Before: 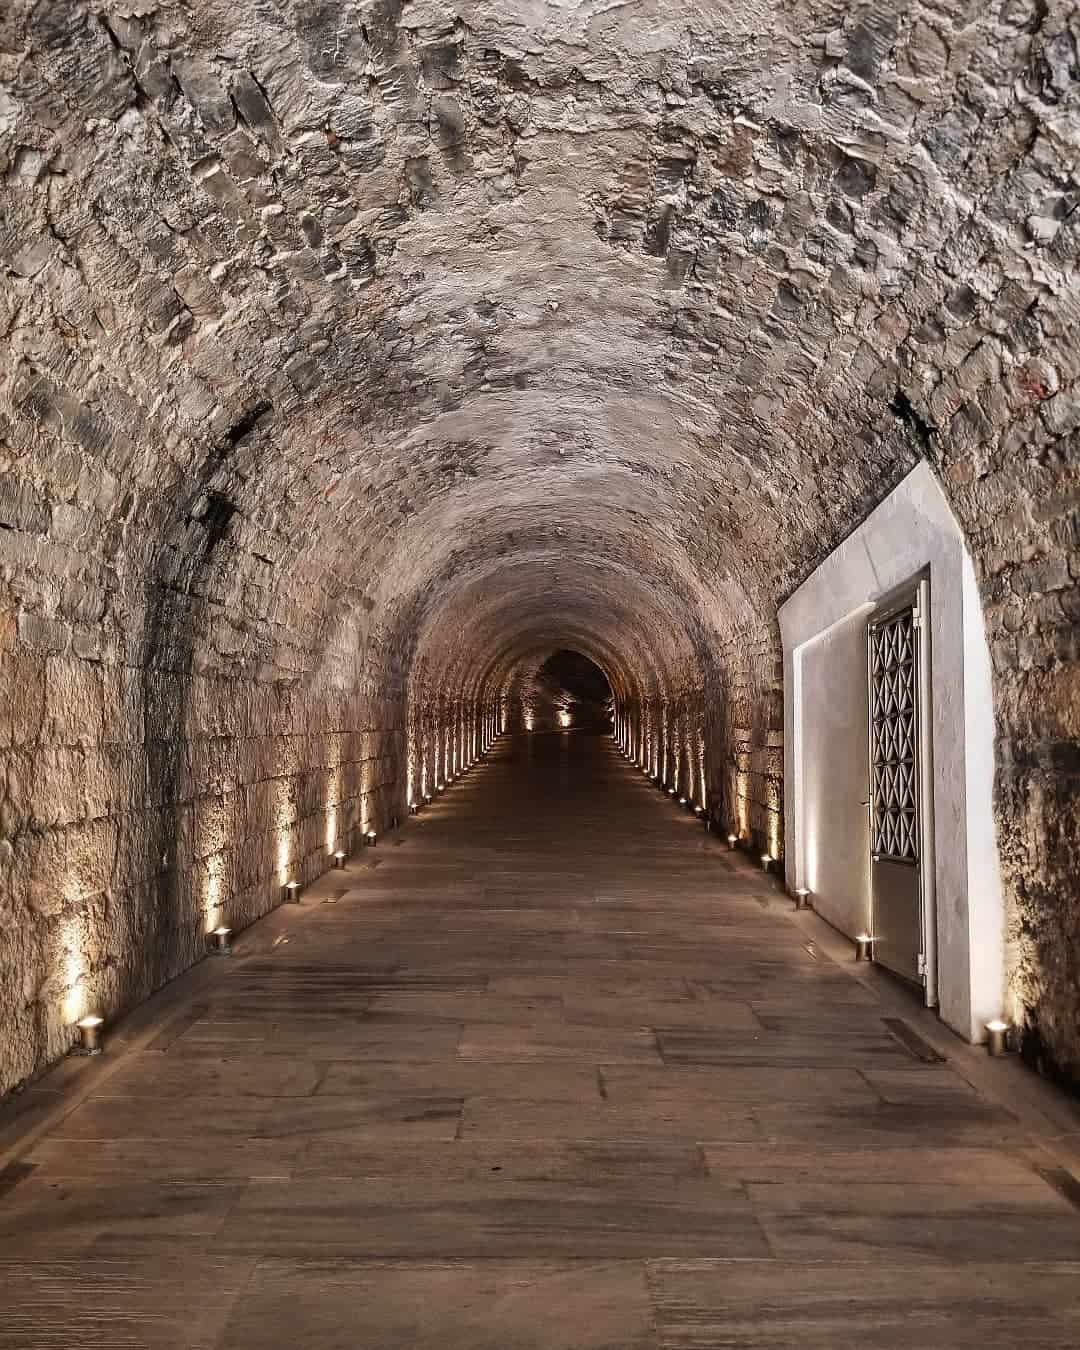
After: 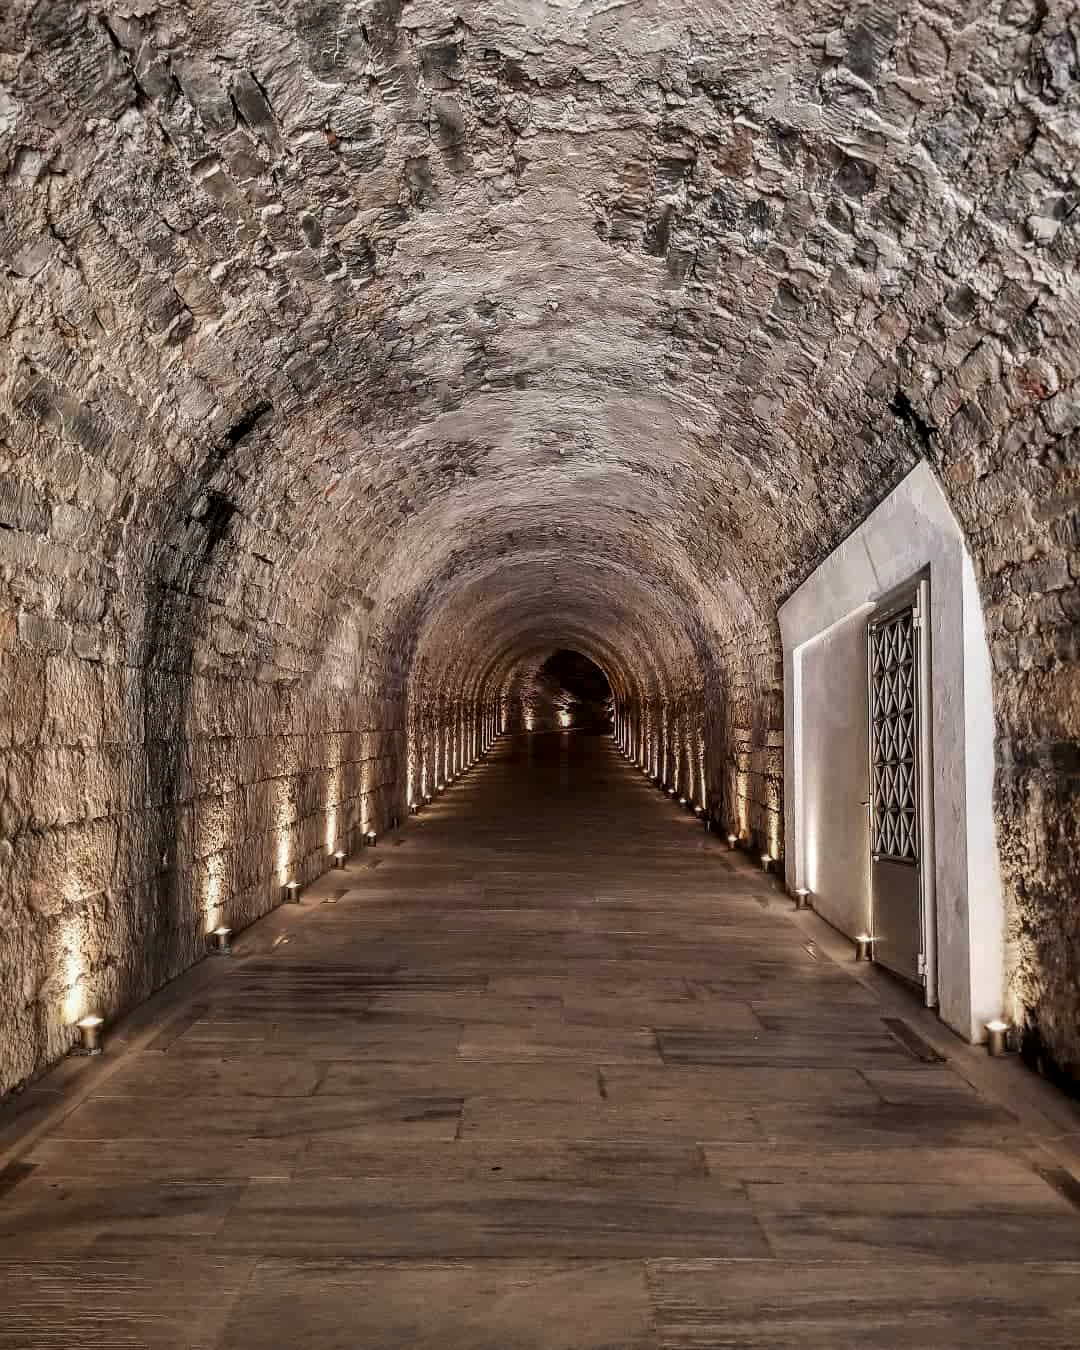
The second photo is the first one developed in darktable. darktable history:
local contrast: on, module defaults
exposure: exposure -0.152 EV, compensate exposure bias true, compensate highlight preservation false
